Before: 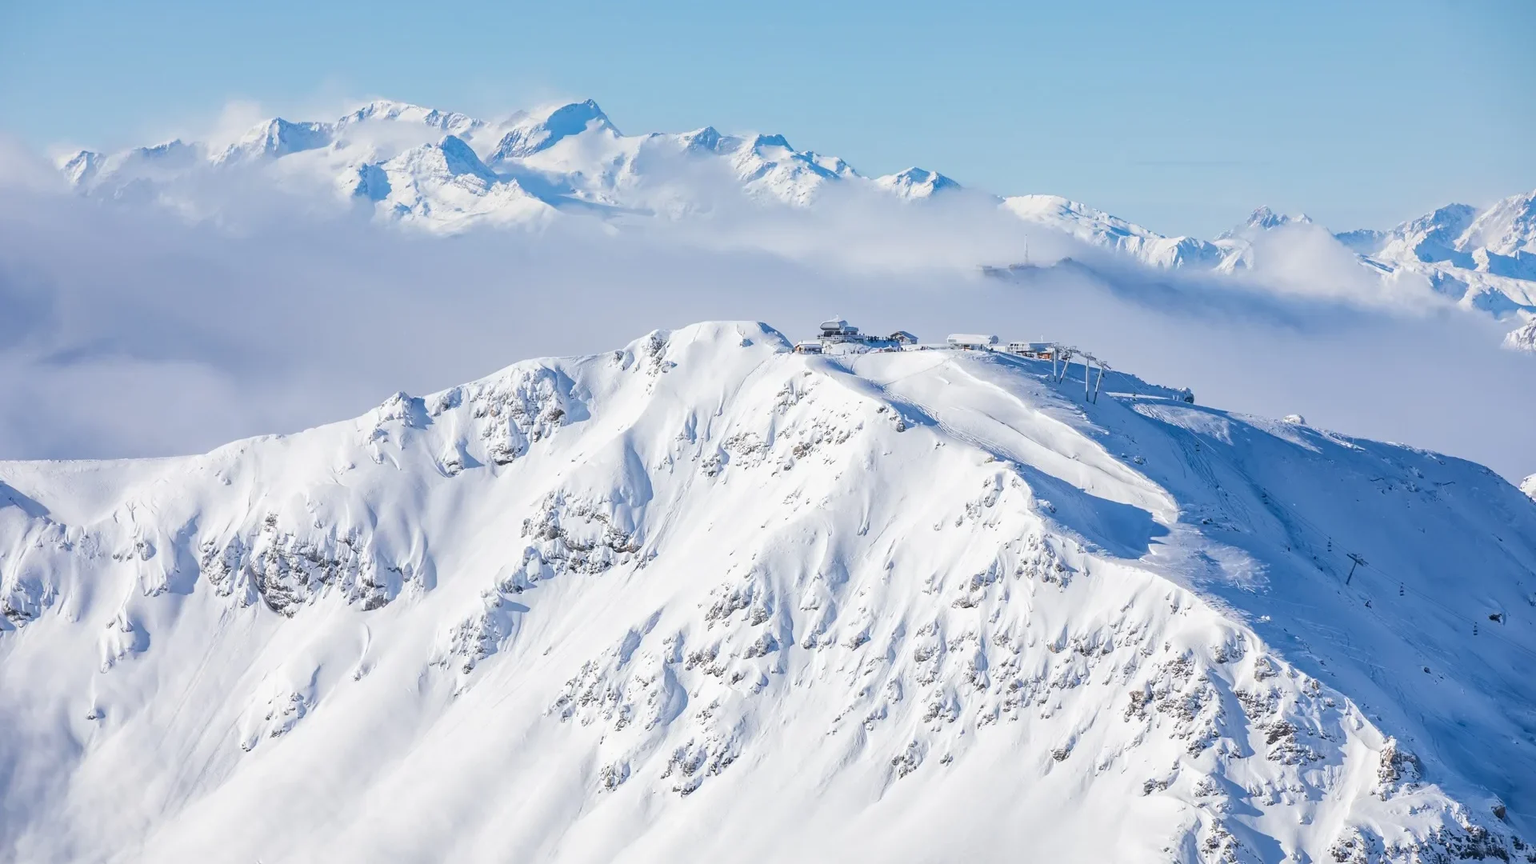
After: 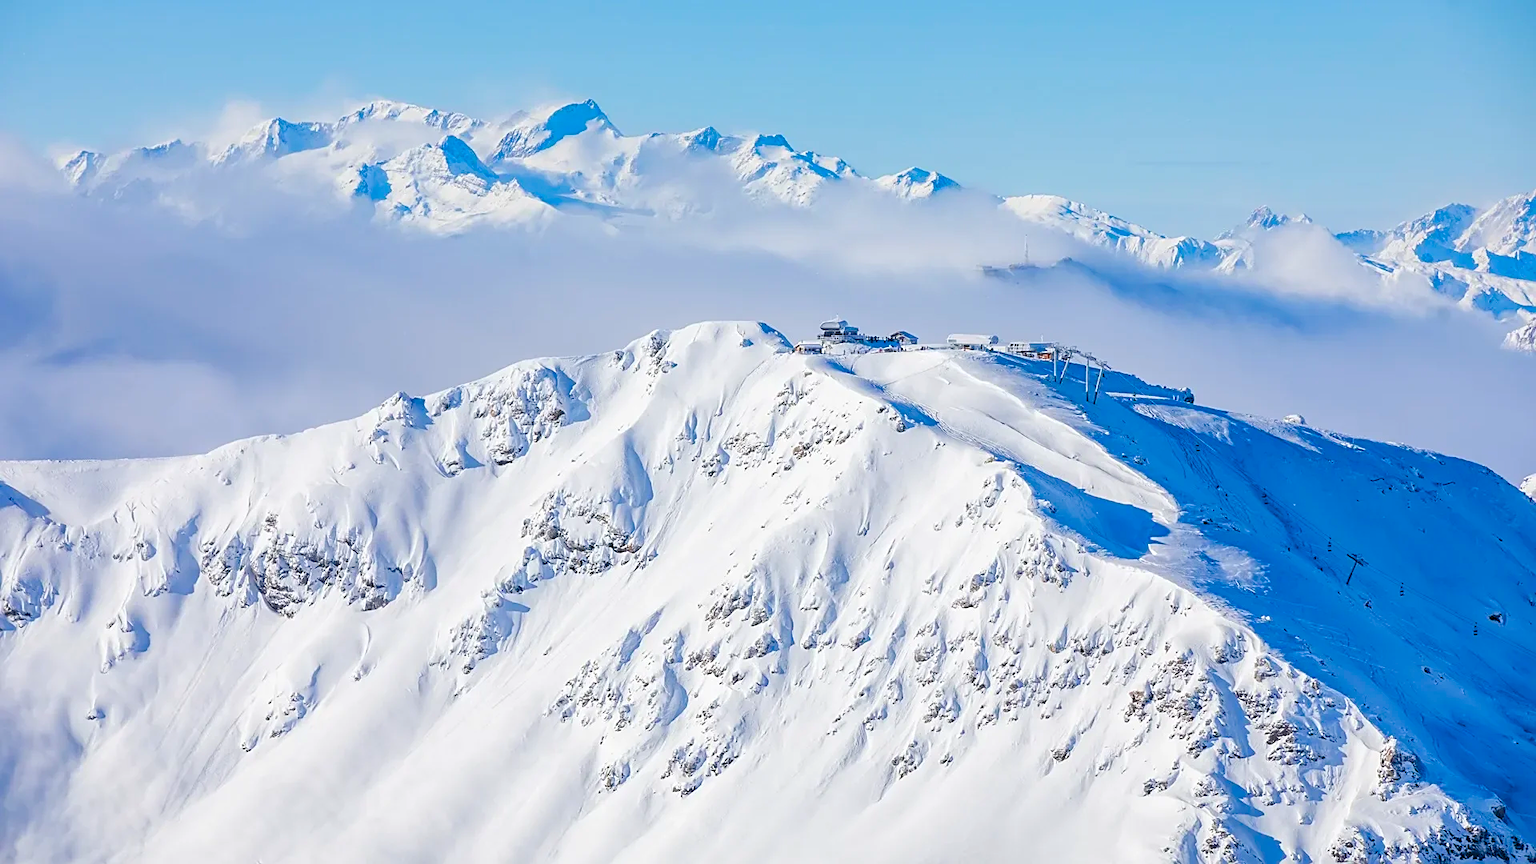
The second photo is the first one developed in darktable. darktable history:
color balance rgb: perceptual saturation grading › global saturation 20%, perceptual saturation grading › highlights -25%, perceptual saturation grading › shadows 50.52%, global vibrance 40.24%
sharpen: on, module defaults
white balance: emerald 1
